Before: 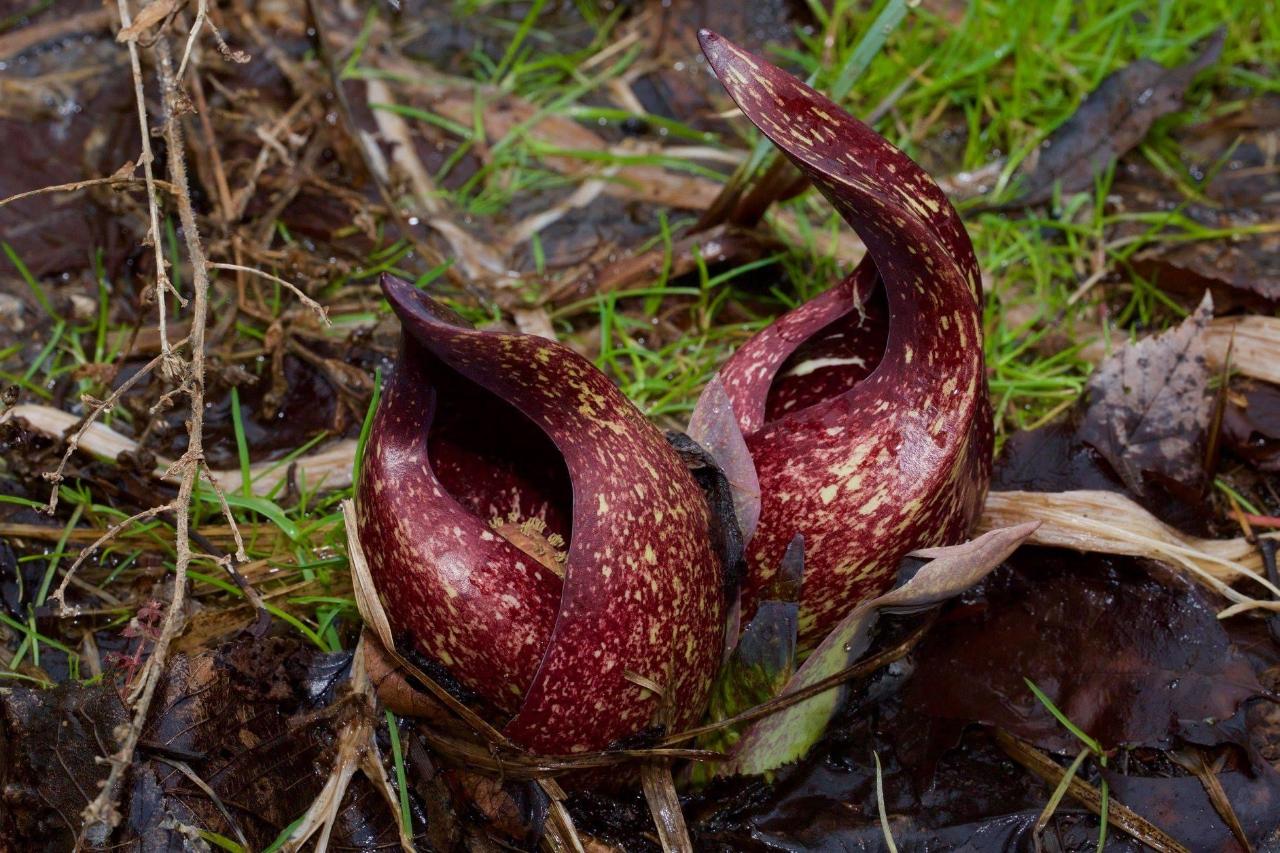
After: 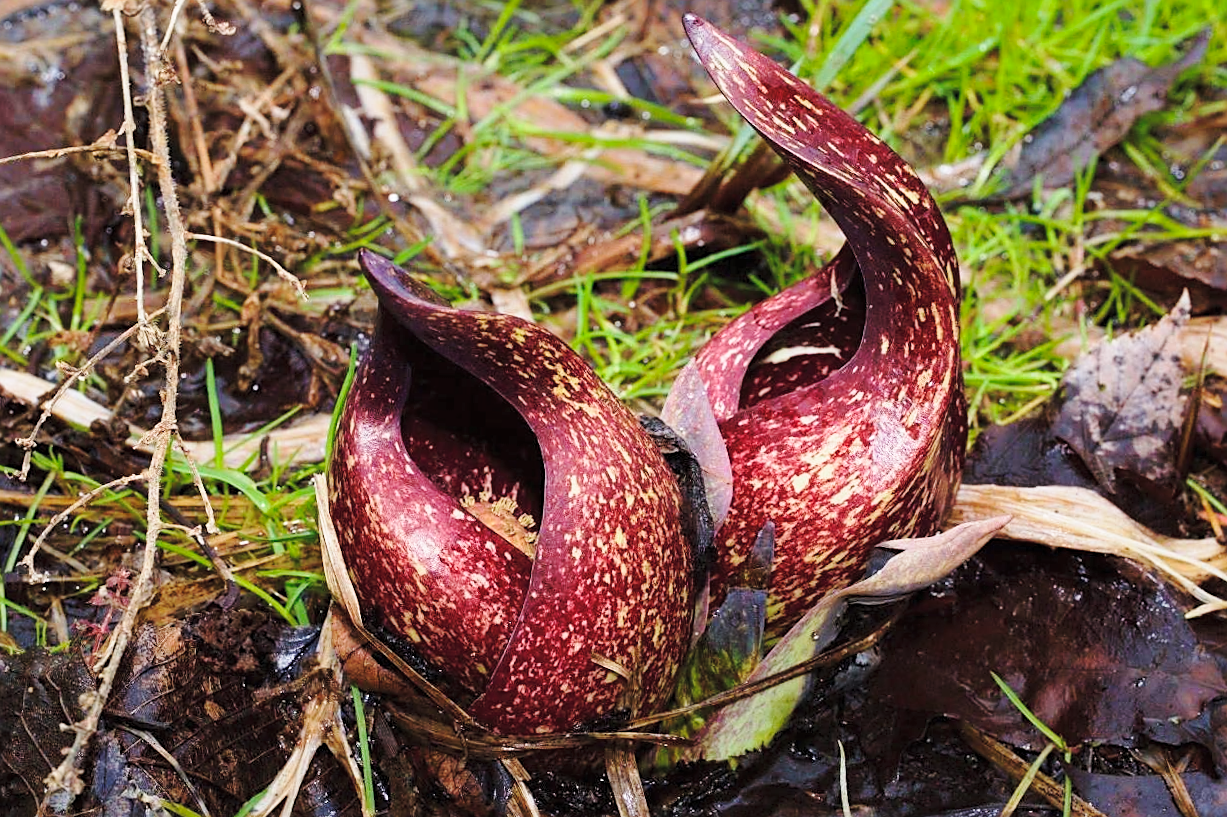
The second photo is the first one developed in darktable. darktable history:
crop and rotate: angle -1.65°
sharpen: on, module defaults
contrast brightness saturation: brightness 0.149
base curve: curves: ch0 [(0, 0) (0.028, 0.03) (0.121, 0.232) (0.46, 0.748) (0.859, 0.968) (1, 1)], preserve colors none
